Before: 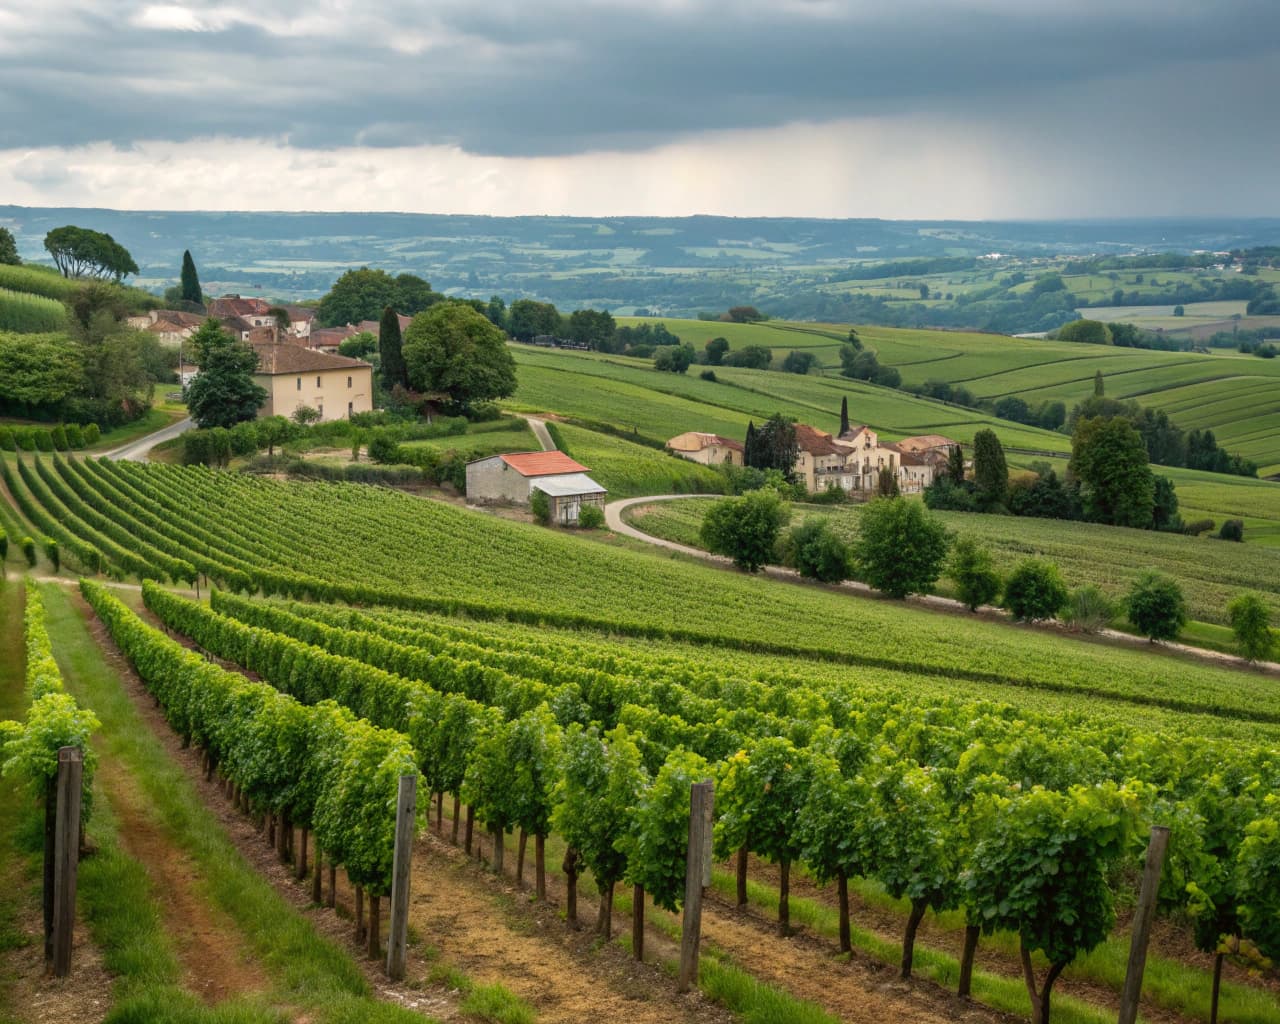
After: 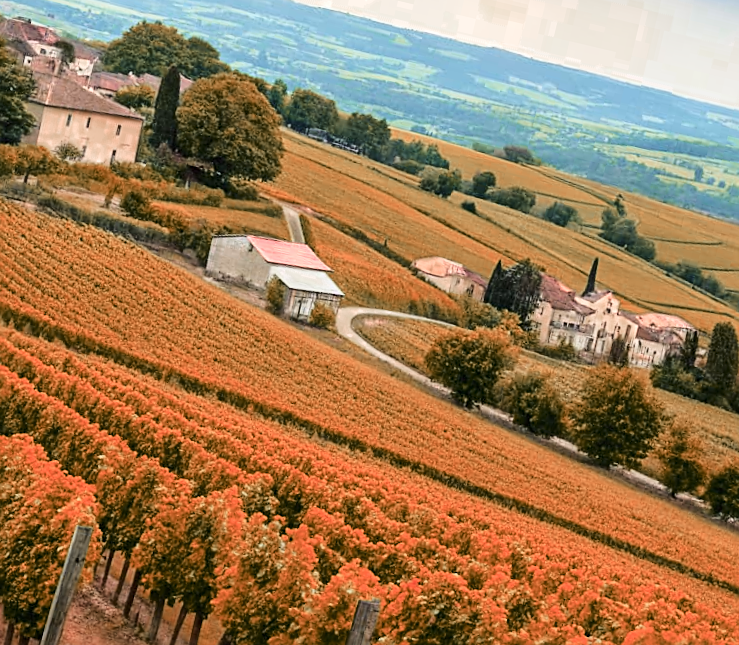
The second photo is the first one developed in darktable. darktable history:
sharpen: on, module defaults
rotate and perspective: rotation 13.27°, automatic cropping off
base curve: curves: ch0 [(0, 0) (0.028, 0.03) (0.121, 0.232) (0.46, 0.748) (0.859, 0.968) (1, 1)]
crop: left 25%, top 25%, right 25%, bottom 25%
color zones: curves: ch0 [(0.006, 0.385) (0.143, 0.563) (0.243, 0.321) (0.352, 0.464) (0.516, 0.456) (0.625, 0.5) (0.75, 0.5) (0.875, 0.5)]; ch1 [(0, 0.5) (0.134, 0.504) (0.246, 0.463) (0.421, 0.515) (0.5, 0.56) (0.625, 0.5) (0.75, 0.5) (0.875, 0.5)]; ch2 [(0, 0.5) (0.131, 0.426) (0.307, 0.289) (0.38, 0.188) (0.513, 0.216) (0.625, 0.548) (0.75, 0.468) (0.838, 0.396) (0.971, 0.311)]
